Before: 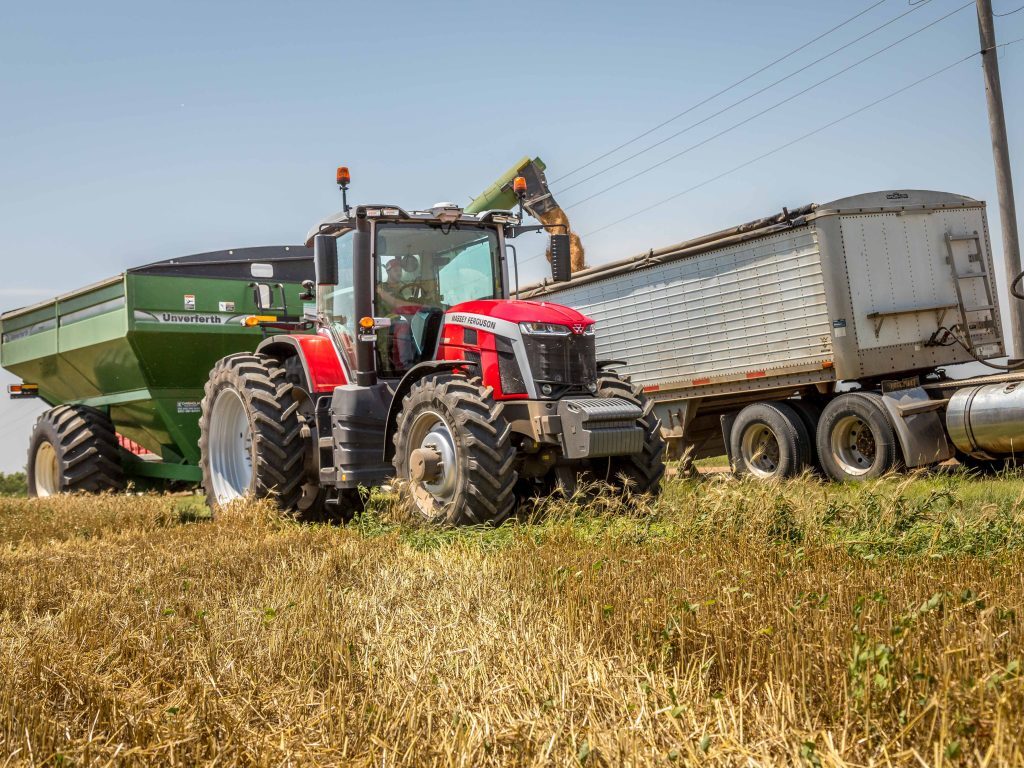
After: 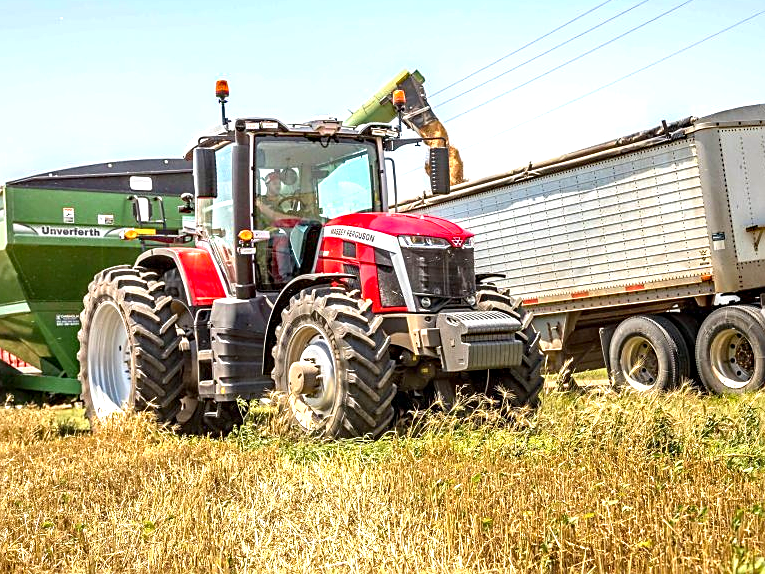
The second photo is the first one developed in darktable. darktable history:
white balance: emerald 1
exposure: exposure 1 EV, compensate highlight preservation false
crop and rotate: left 11.831%, top 11.346%, right 13.429%, bottom 13.899%
sharpen: on, module defaults
haze removal: strength 0.25, distance 0.25, compatibility mode true, adaptive false
